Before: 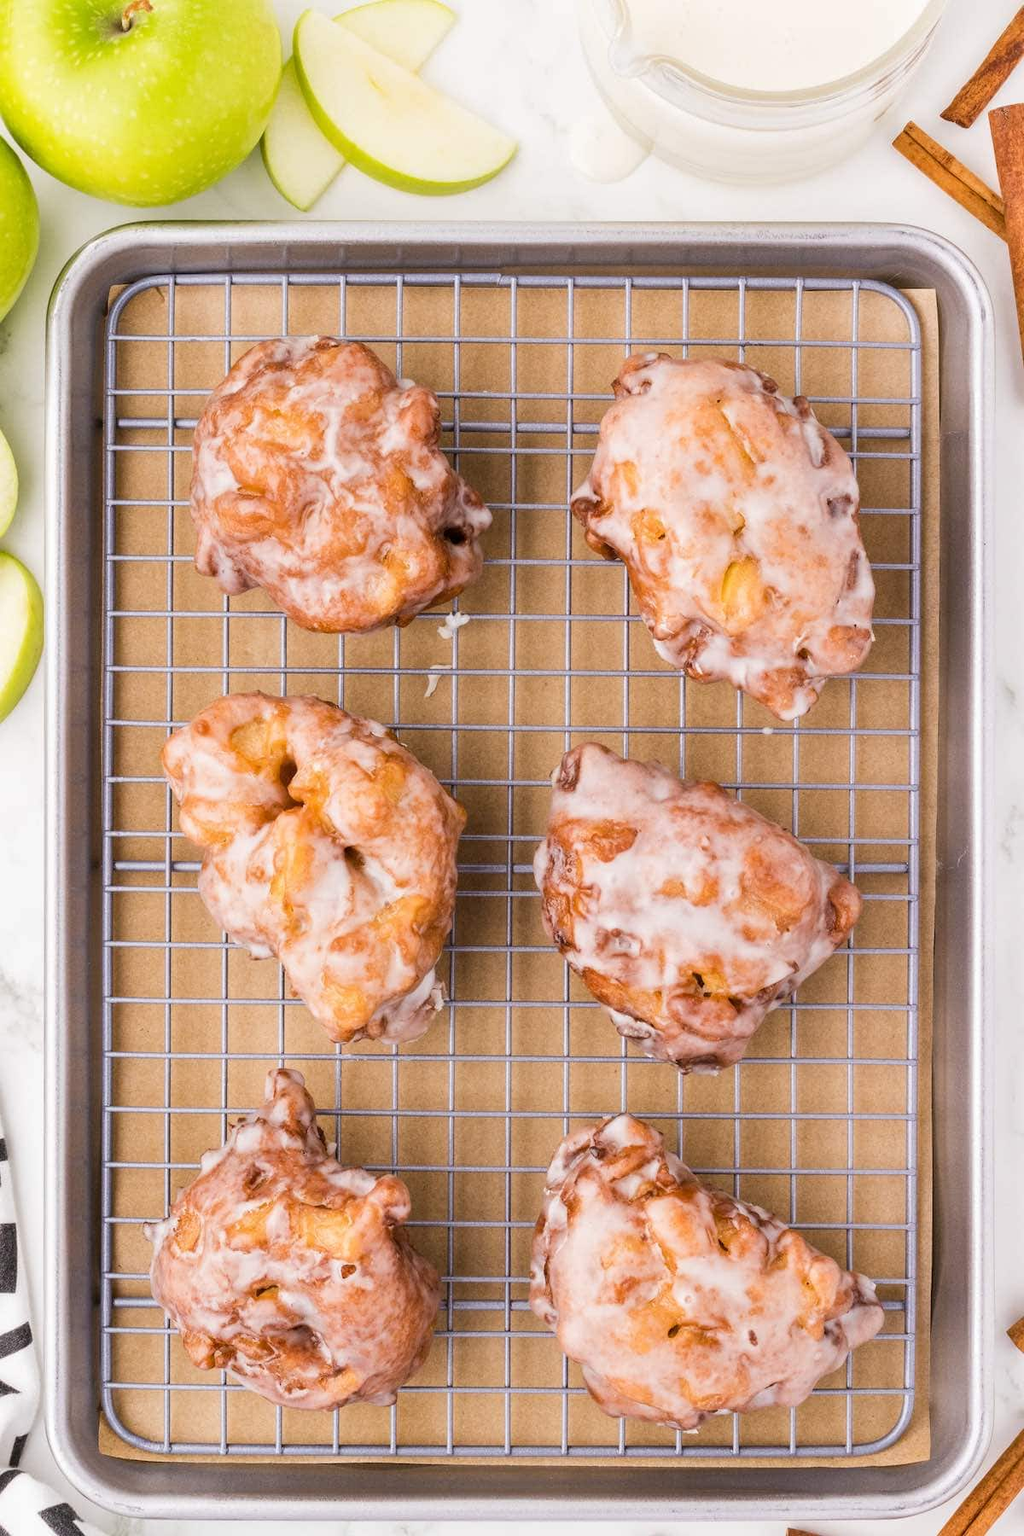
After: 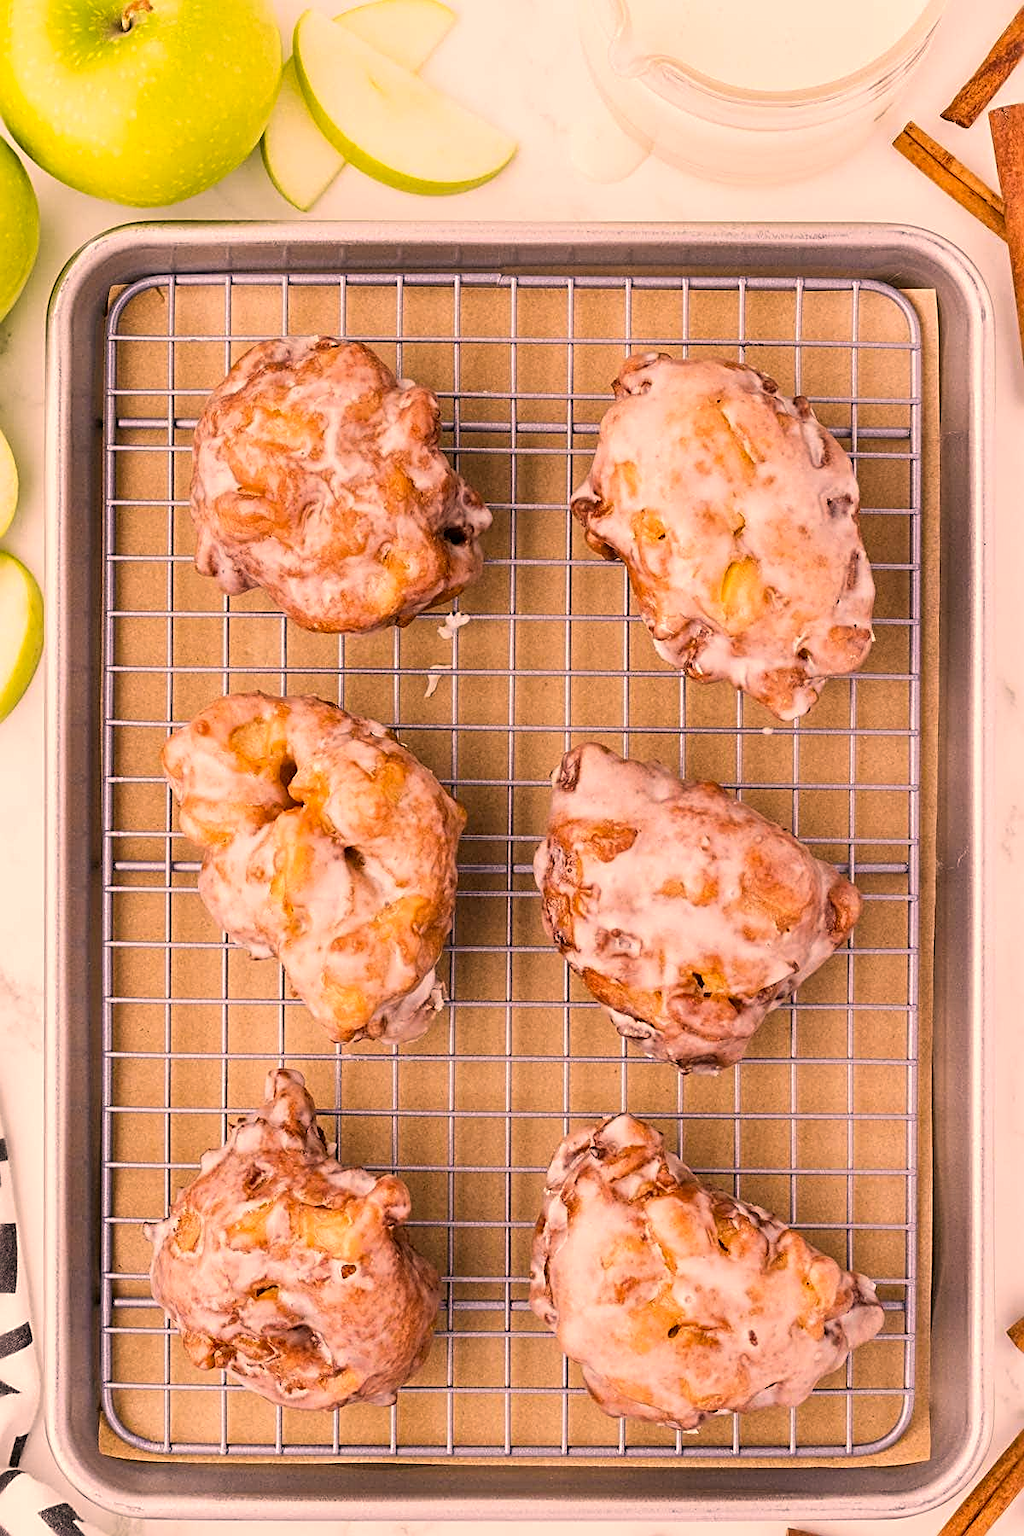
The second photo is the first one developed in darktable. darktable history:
sharpen: radius 2.676, amount 0.669
color correction: highlights a* 17.88, highlights b* 18.79
